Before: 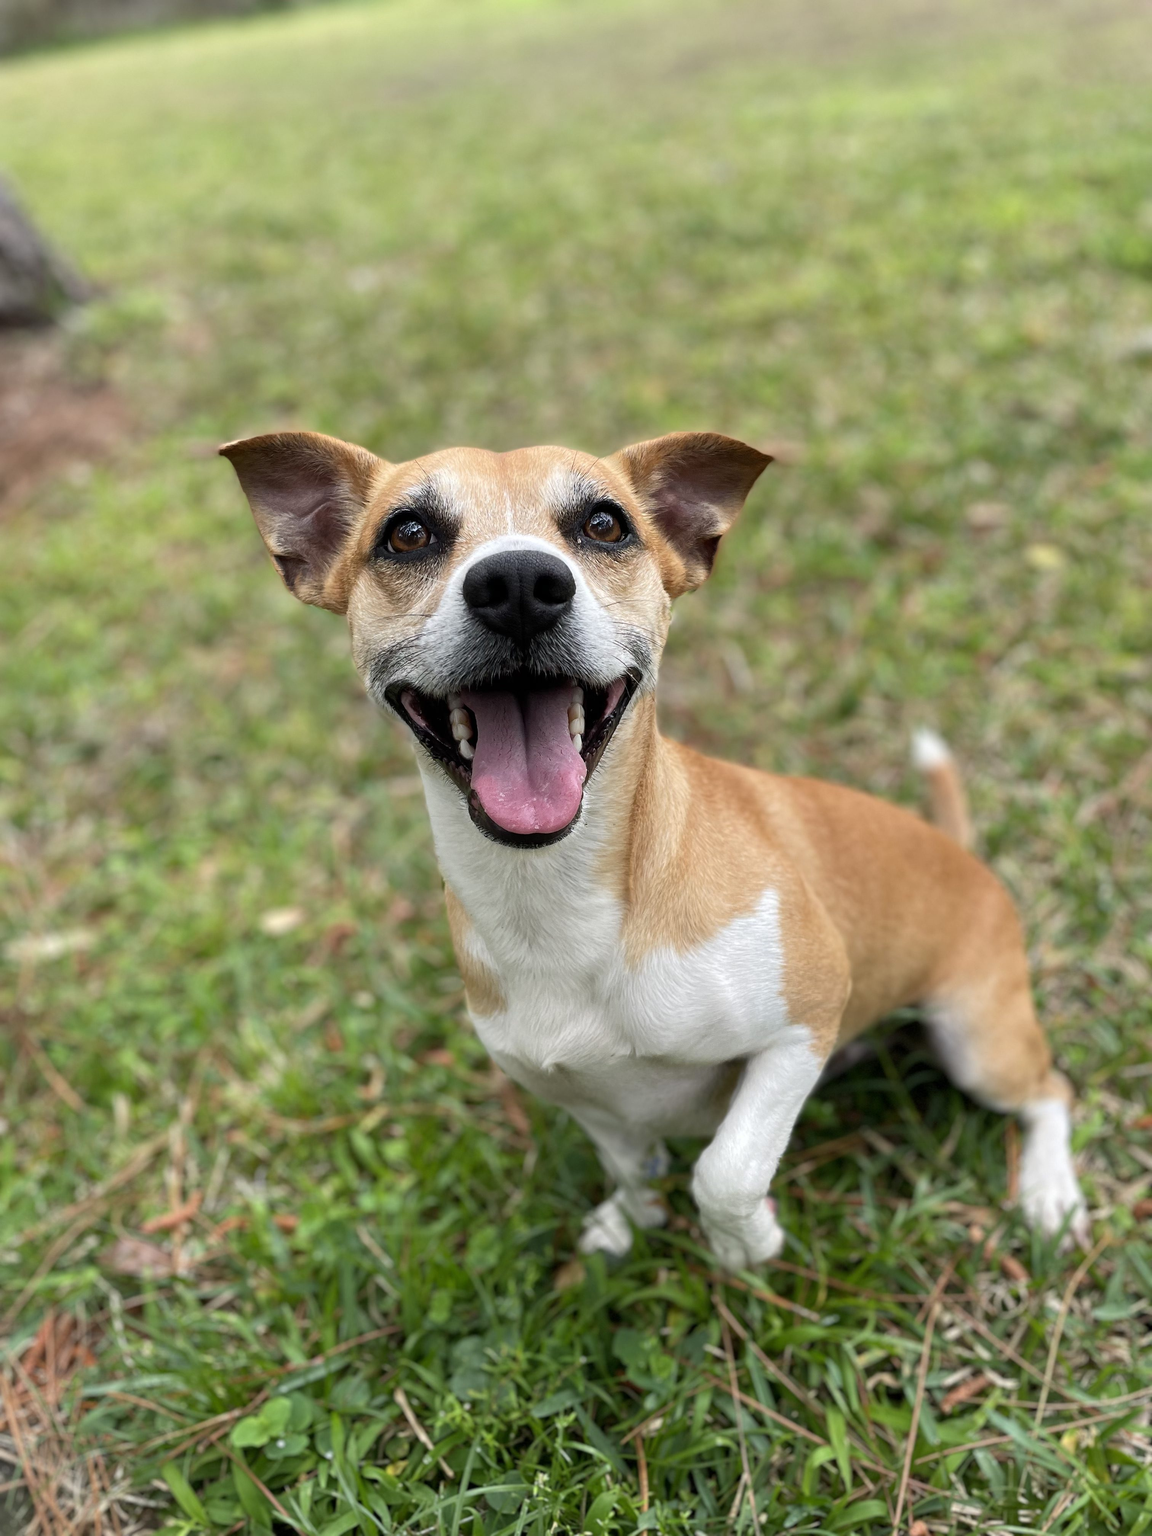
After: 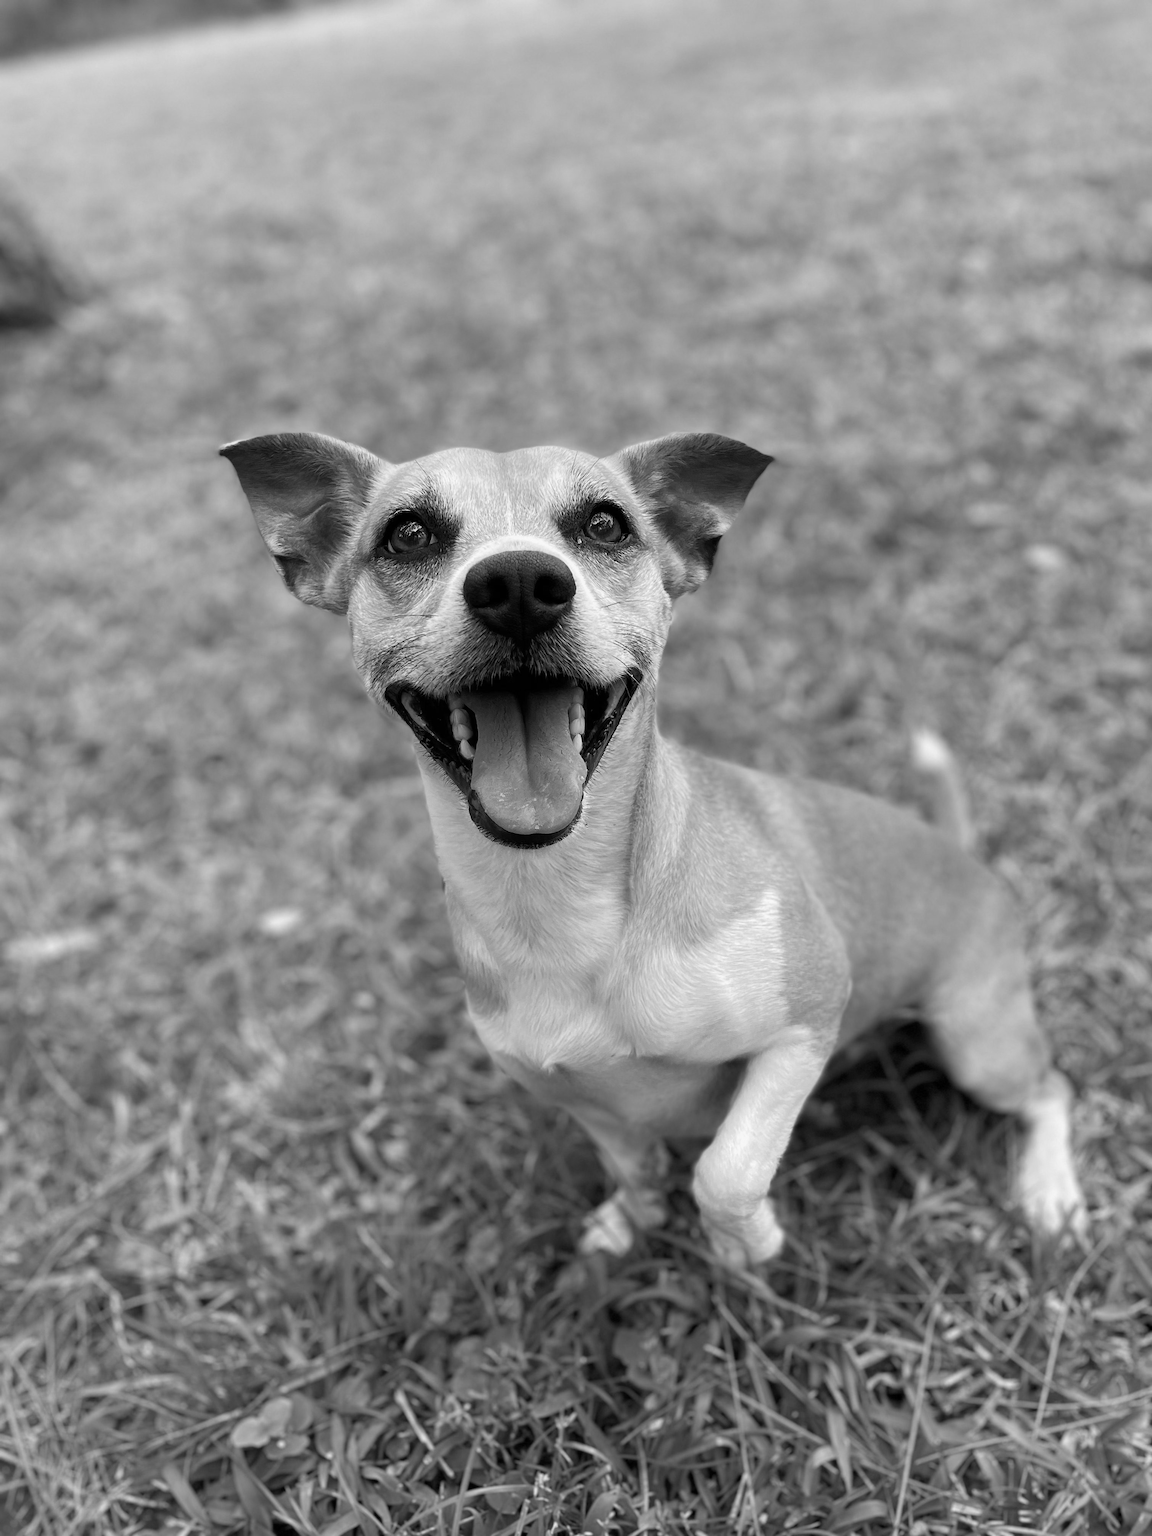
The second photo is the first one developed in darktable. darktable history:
monochrome: a 32, b 64, size 2.3
white balance: red 0.98, blue 1.034
